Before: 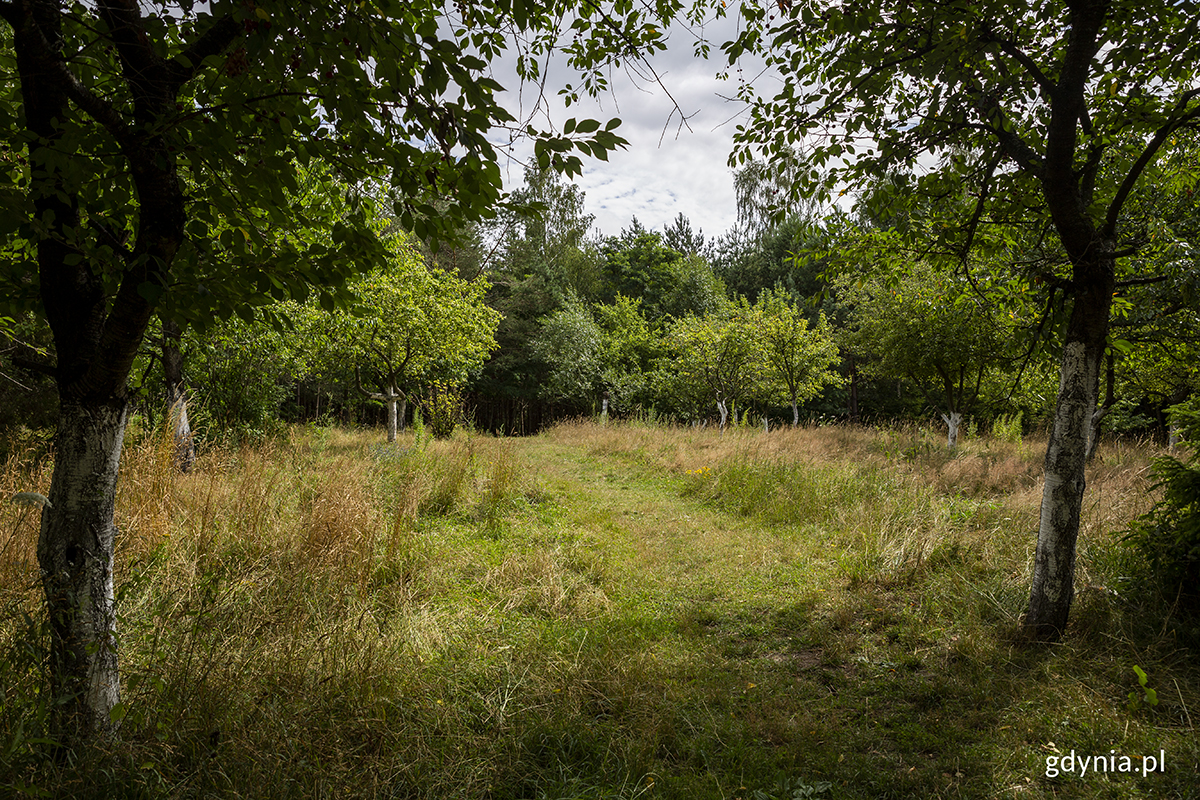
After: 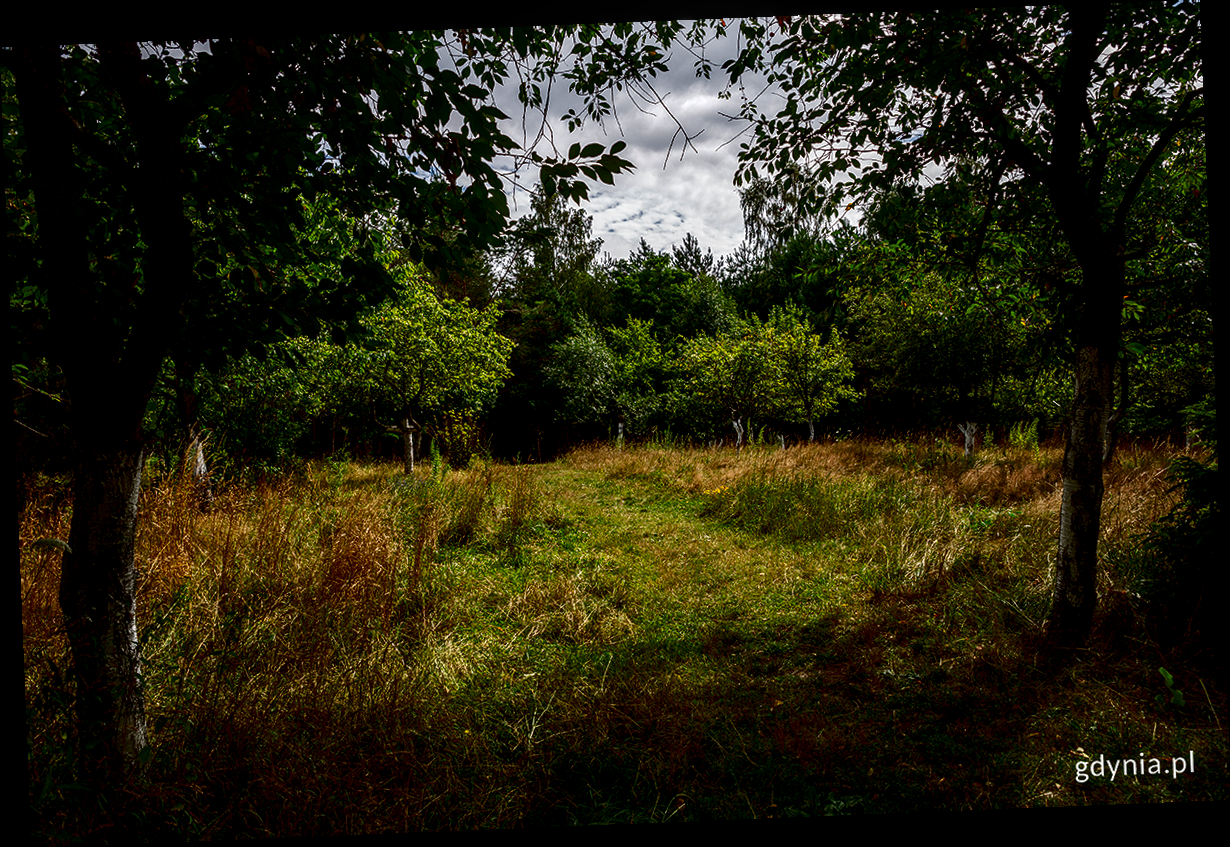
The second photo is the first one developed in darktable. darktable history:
local contrast: detail 150%
contrast brightness saturation: contrast 0.09, brightness -0.59, saturation 0.17
rotate and perspective: rotation -2.29°, automatic cropping off
